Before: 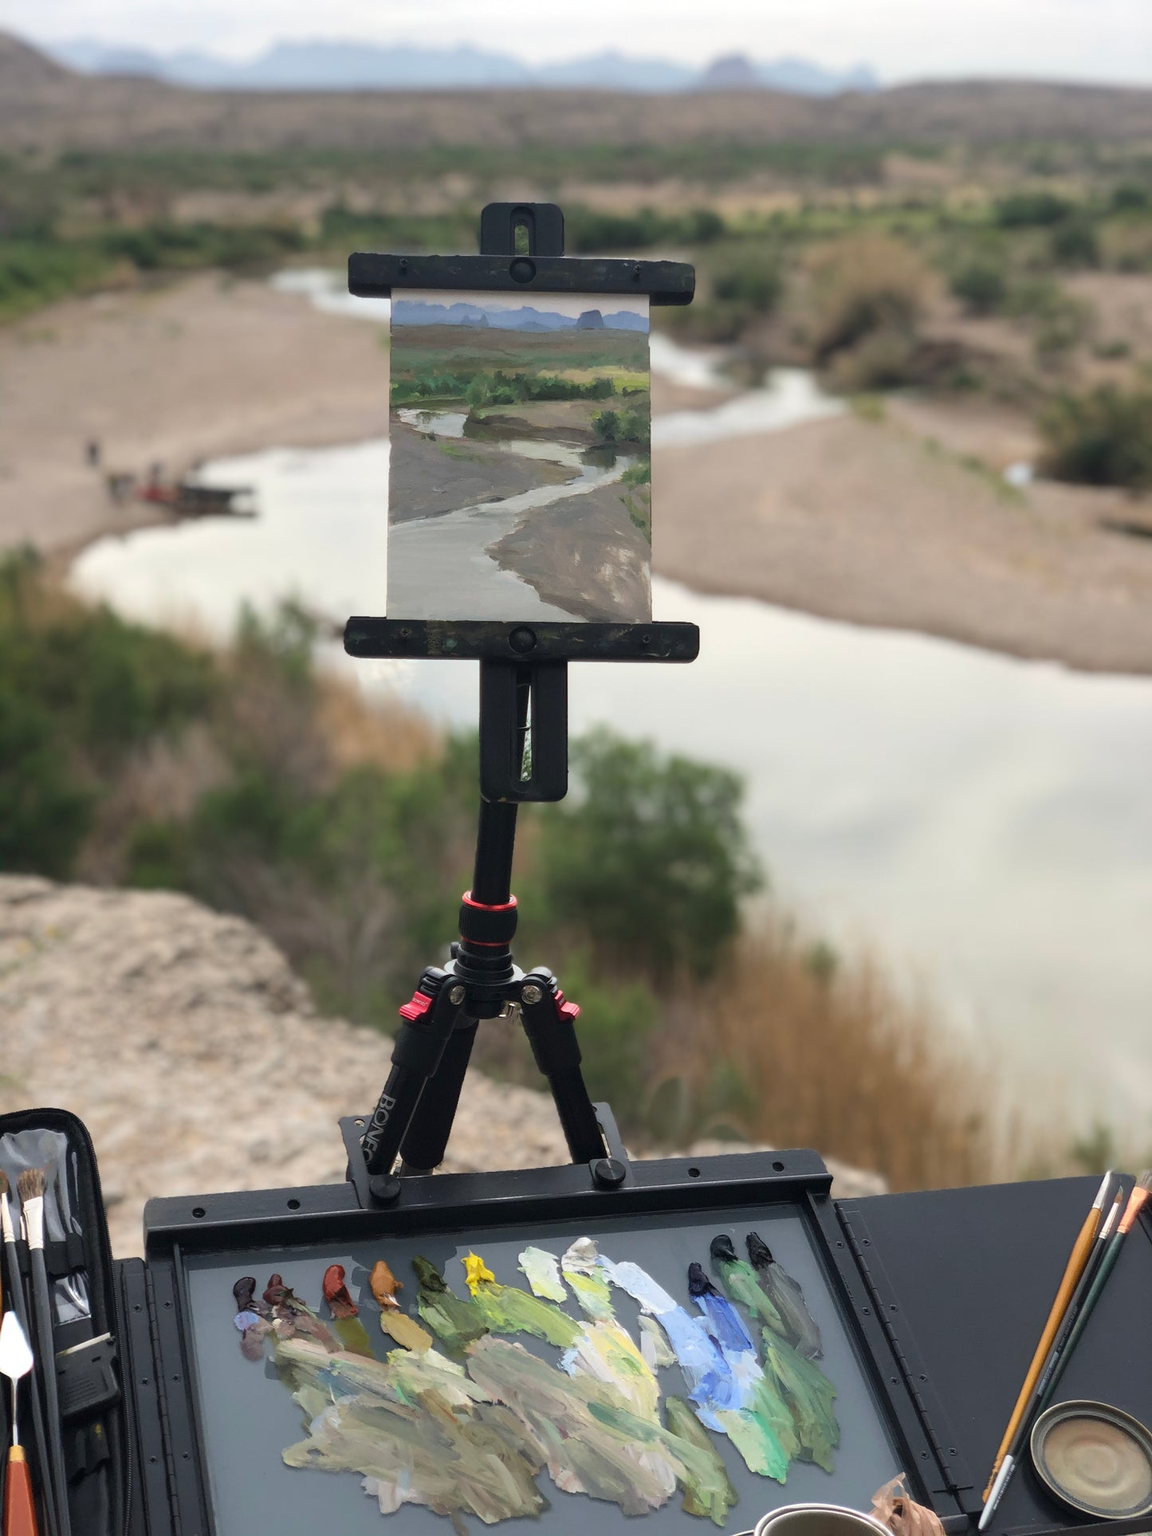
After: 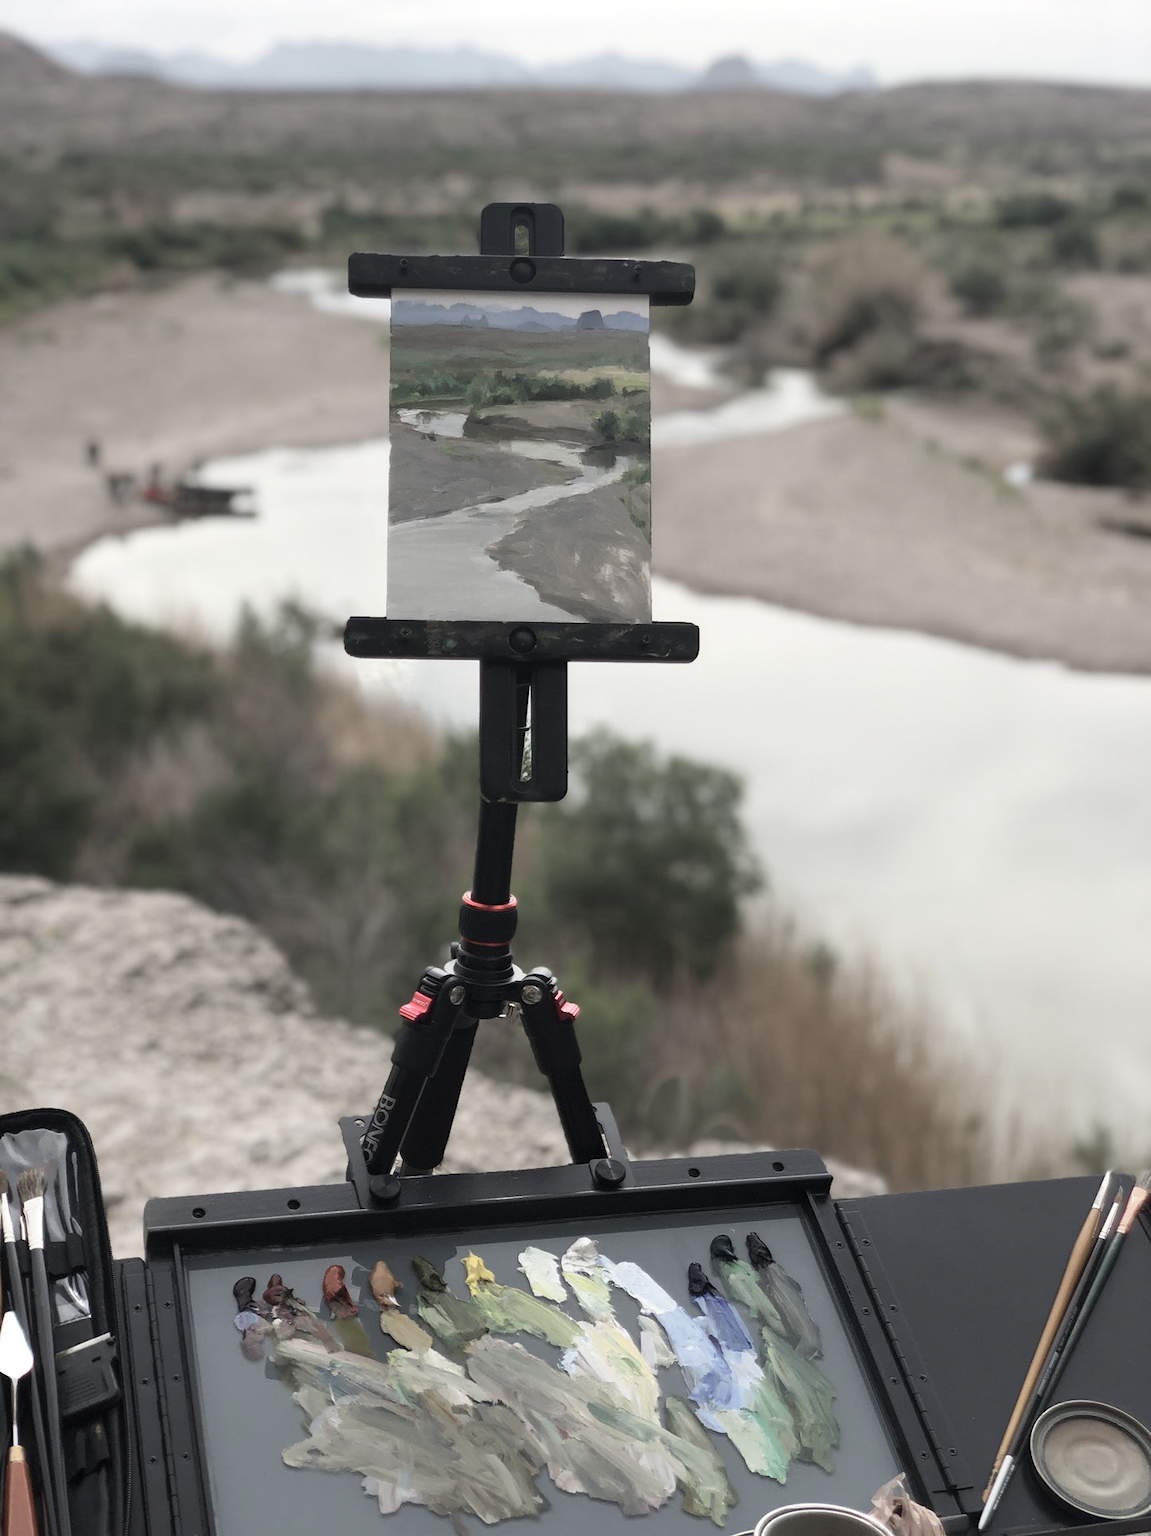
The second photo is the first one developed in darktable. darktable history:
color zones: curves: ch0 [(0, 0.6) (0.129, 0.508) (0.193, 0.483) (0.429, 0.5) (0.571, 0.5) (0.714, 0.5) (0.857, 0.5) (1, 0.6)]; ch1 [(0, 0.481) (0.112, 0.245) (0.213, 0.223) (0.429, 0.233) (0.571, 0.231) (0.683, 0.242) (0.857, 0.296) (1, 0.481)]
shadows and highlights: shadows 0, highlights 40
